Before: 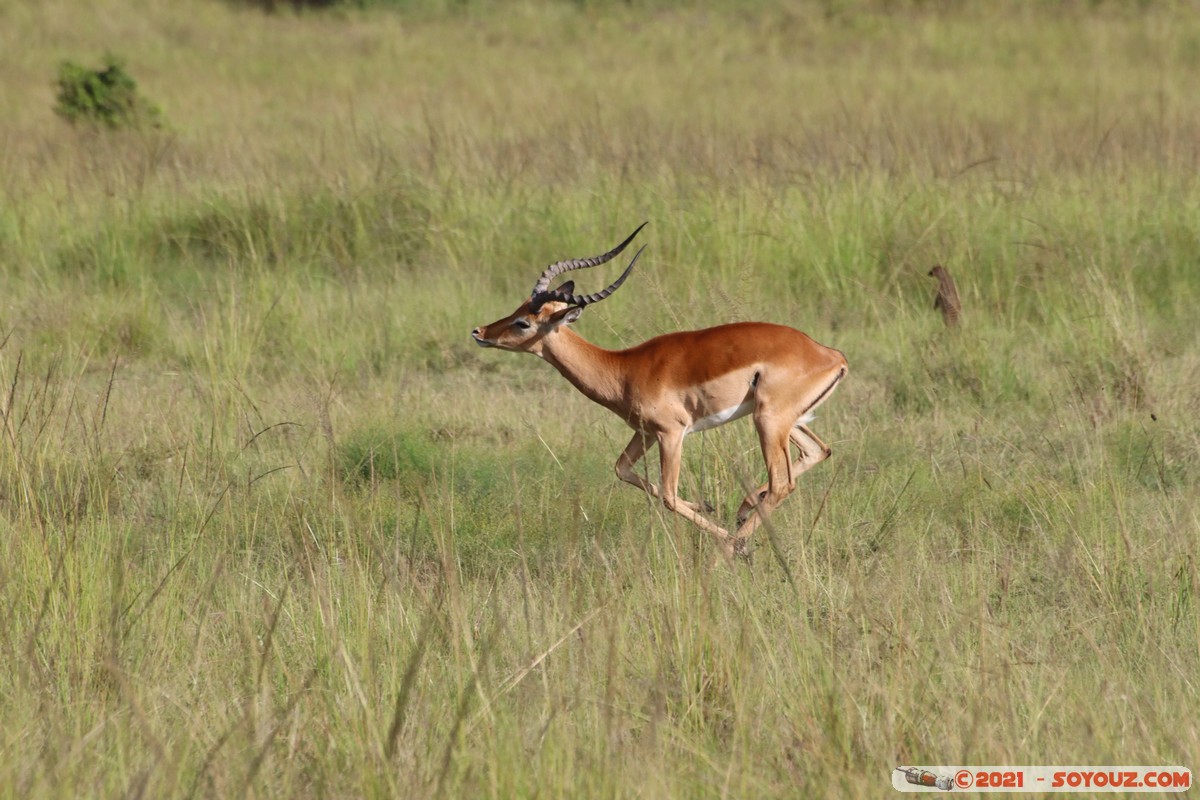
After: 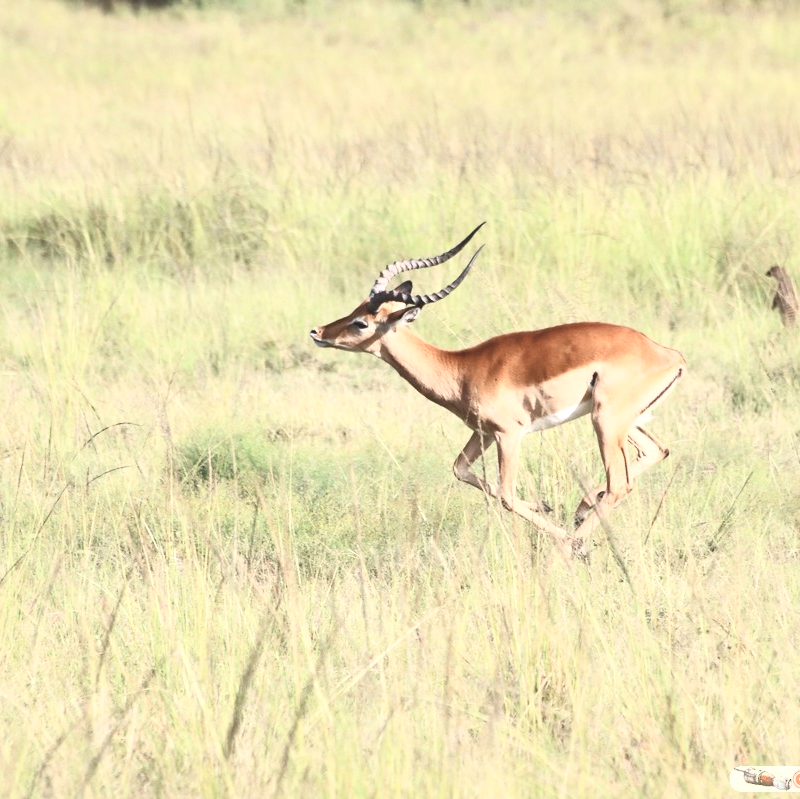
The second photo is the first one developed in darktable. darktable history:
local contrast: mode bilateral grid, contrast 21, coarseness 50, detail 119%, midtone range 0.2
exposure: black level correction 0, exposure 0.499 EV, compensate highlight preservation false
contrast brightness saturation: contrast 0.435, brightness 0.563, saturation -0.205
crop and rotate: left 13.518%, right 19.767%
